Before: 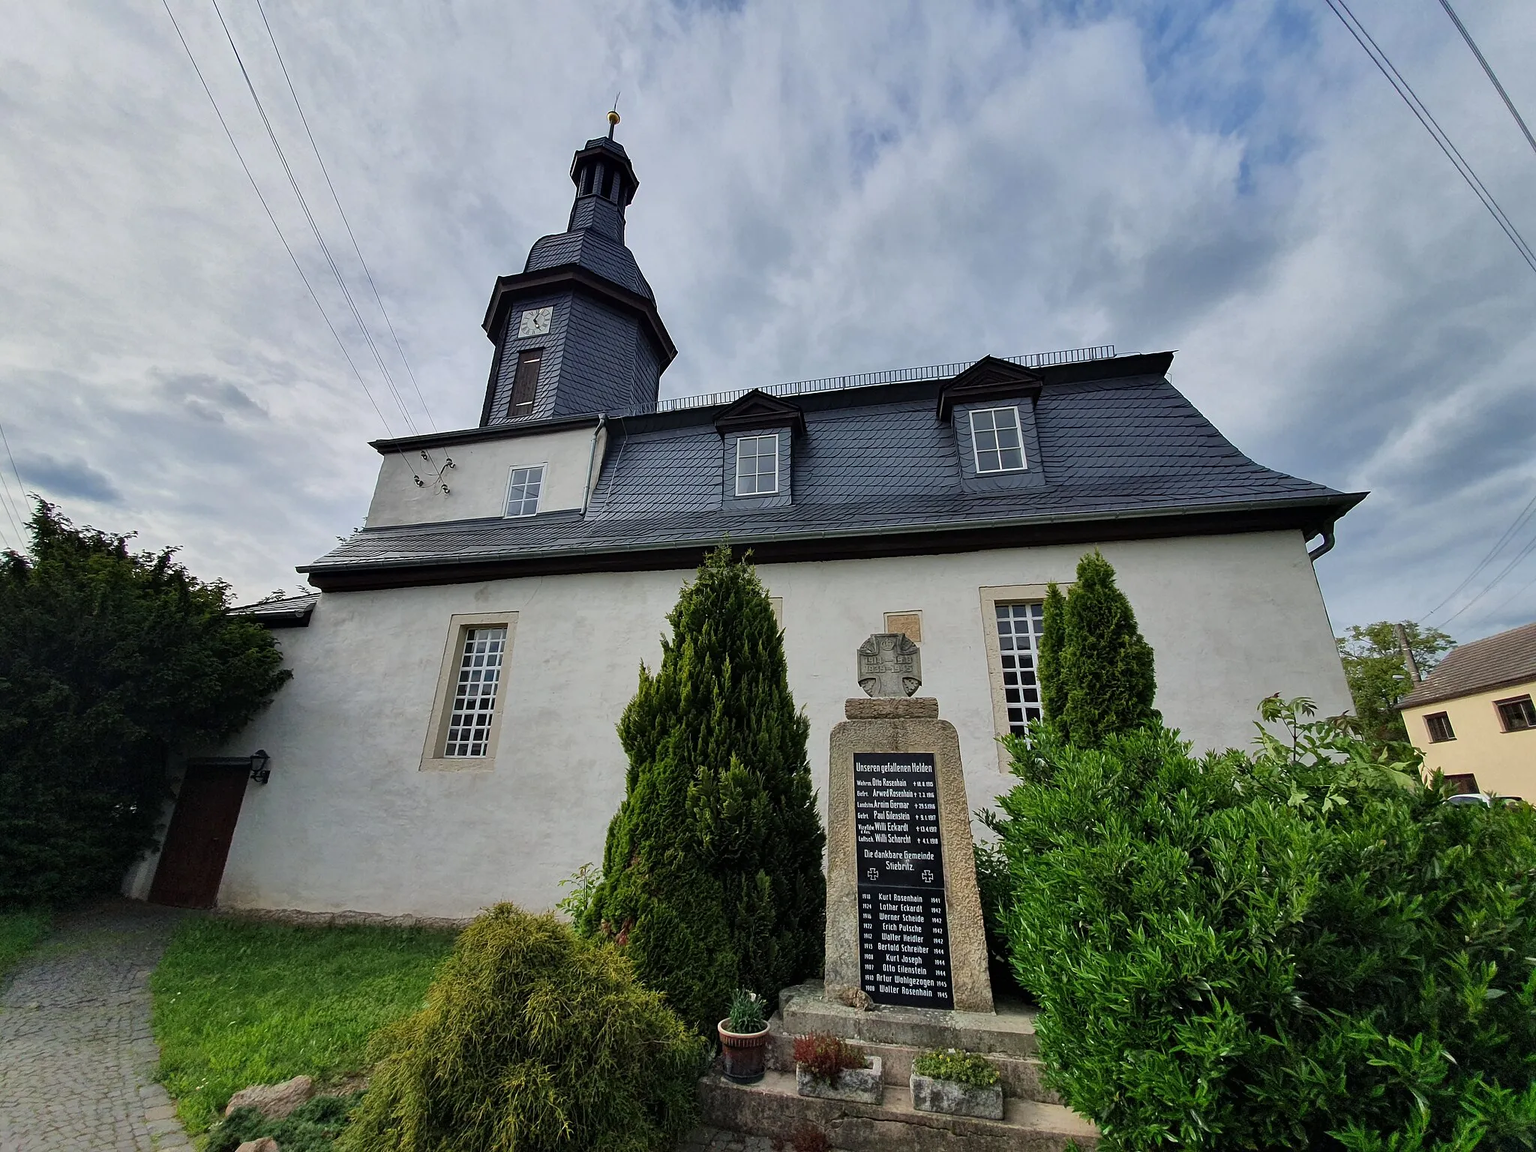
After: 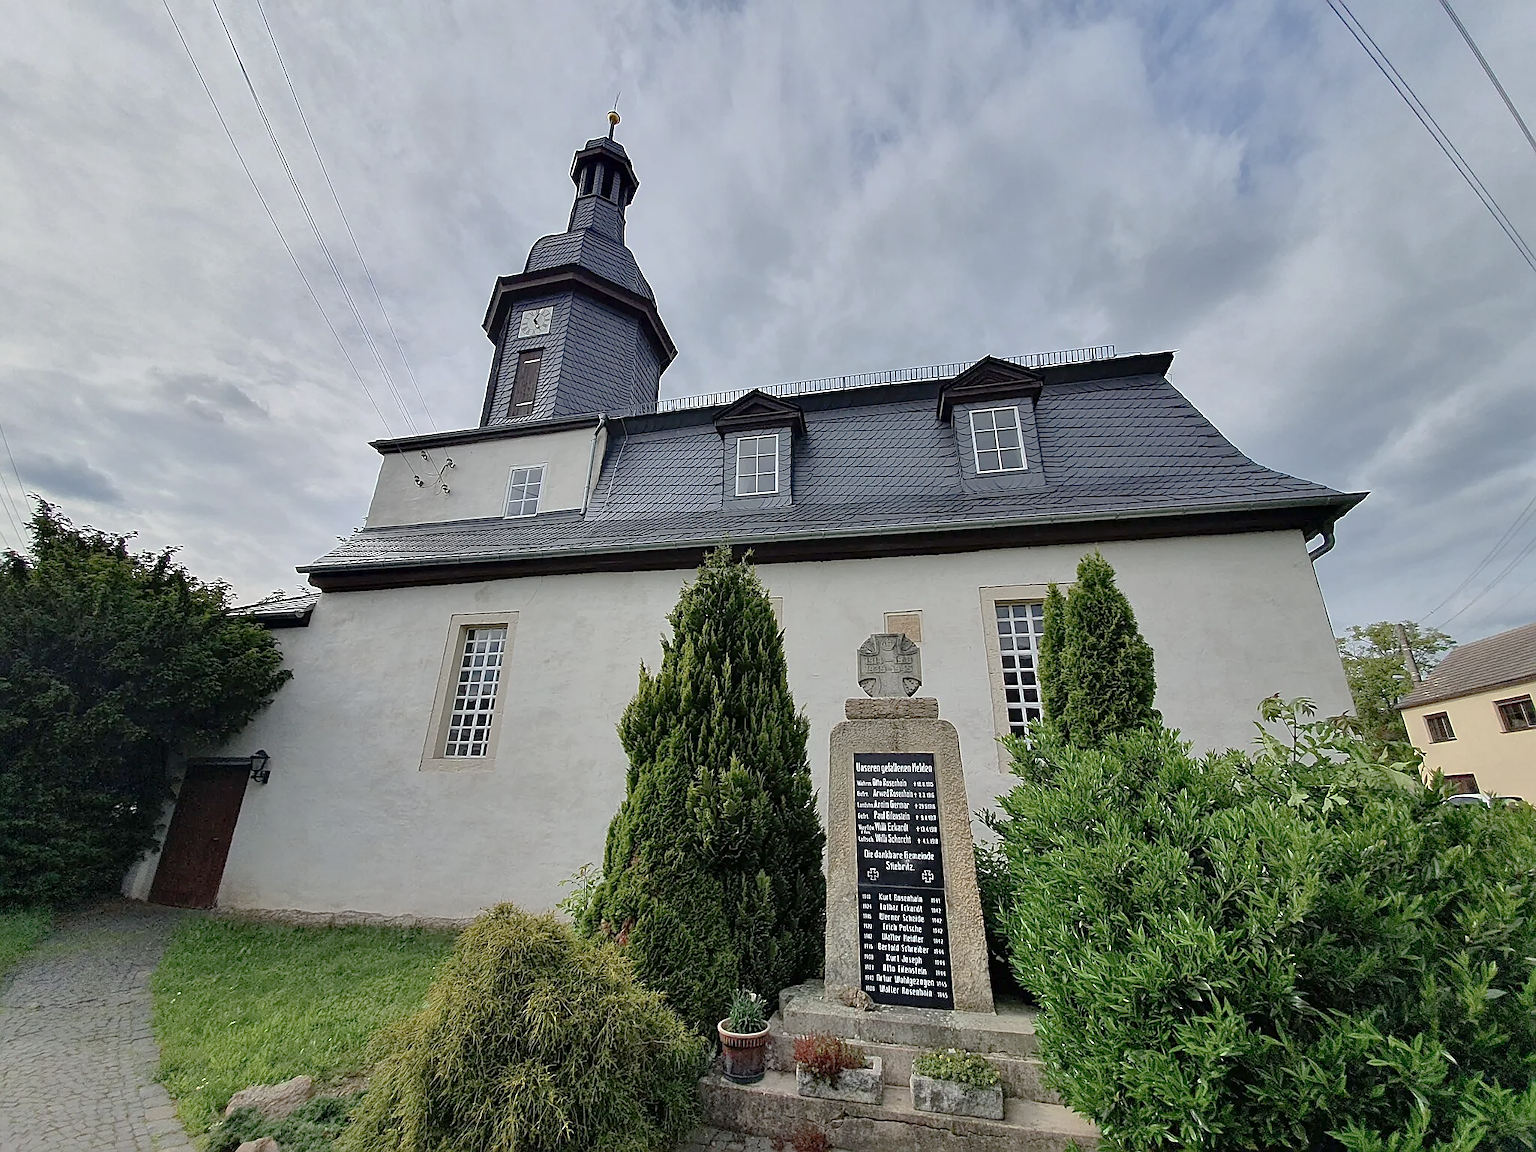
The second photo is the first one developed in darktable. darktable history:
tone curve: curves: ch0 [(0, 0) (0.004, 0.008) (0.077, 0.156) (0.169, 0.29) (0.774, 0.774) (1, 1)], preserve colors none
sharpen: on, module defaults
contrast brightness saturation: saturation -0.066
